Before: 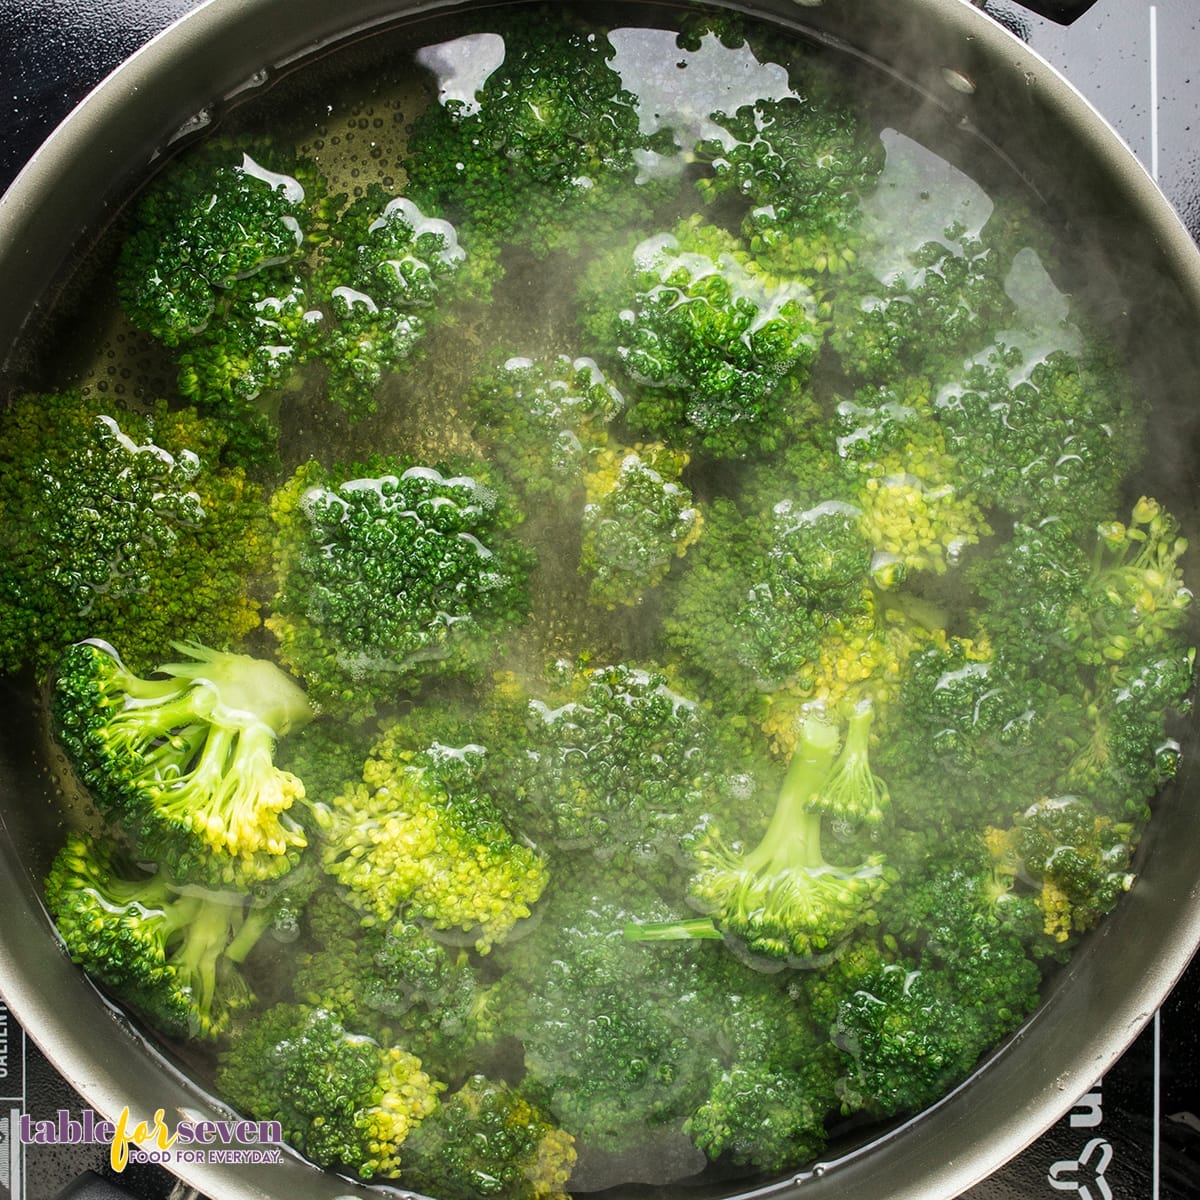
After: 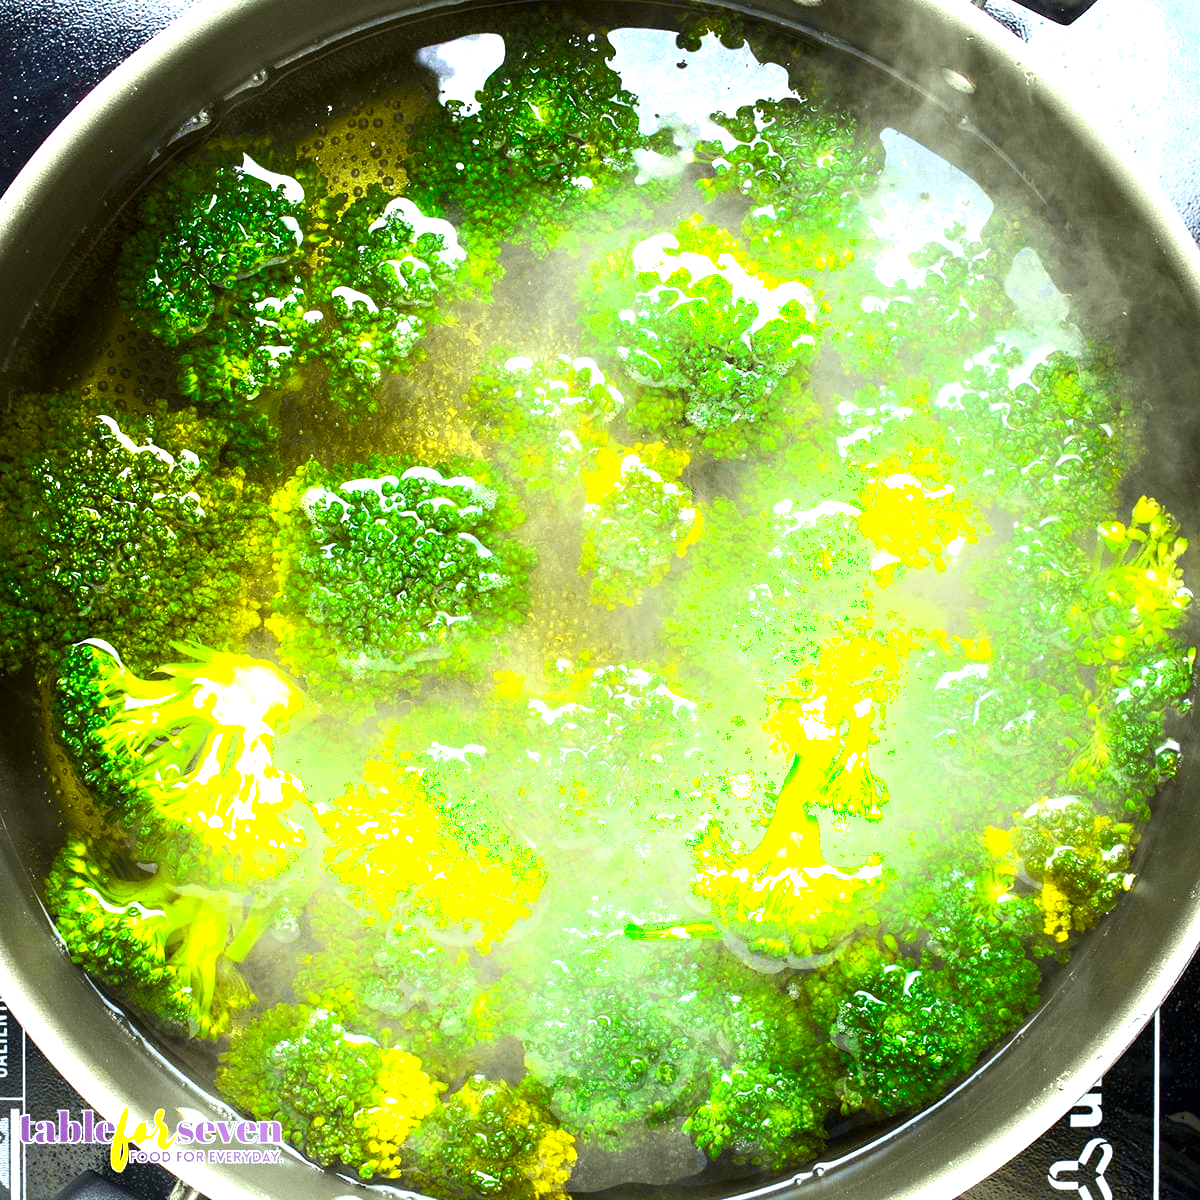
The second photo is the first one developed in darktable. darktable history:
color balance rgb: linear chroma grading › global chroma 9%, perceptual saturation grading › global saturation 36%, perceptual saturation grading › shadows 35%, perceptual brilliance grading › global brilliance 15%, perceptual brilliance grading › shadows -35%, global vibrance 15%
white balance: red 0.954, blue 1.079
tone curve: curves: ch0 [(0, 0) (0.15, 0.17) (0.452, 0.437) (0.611, 0.588) (0.751, 0.749) (1, 1)]; ch1 [(0, 0) (0.325, 0.327) (0.412, 0.45) (0.453, 0.484) (0.5, 0.501) (0.541, 0.55) (0.617, 0.612) (0.695, 0.697) (1, 1)]; ch2 [(0, 0) (0.386, 0.397) (0.452, 0.459) (0.505, 0.498) (0.524, 0.547) (0.574, 0.566) (0.633, 0.641) (1, 1)], color space Lab, independent channels, preserve colors none
shadows and highlights: shadows -54.3, highlights 86.09, soften with gaussian
exposure: black level correction 0, exposure 1 EV, compensate exposure bias true, compensate highlight preservation false
color correction: highlights a* -8, highlights b* 3.1
